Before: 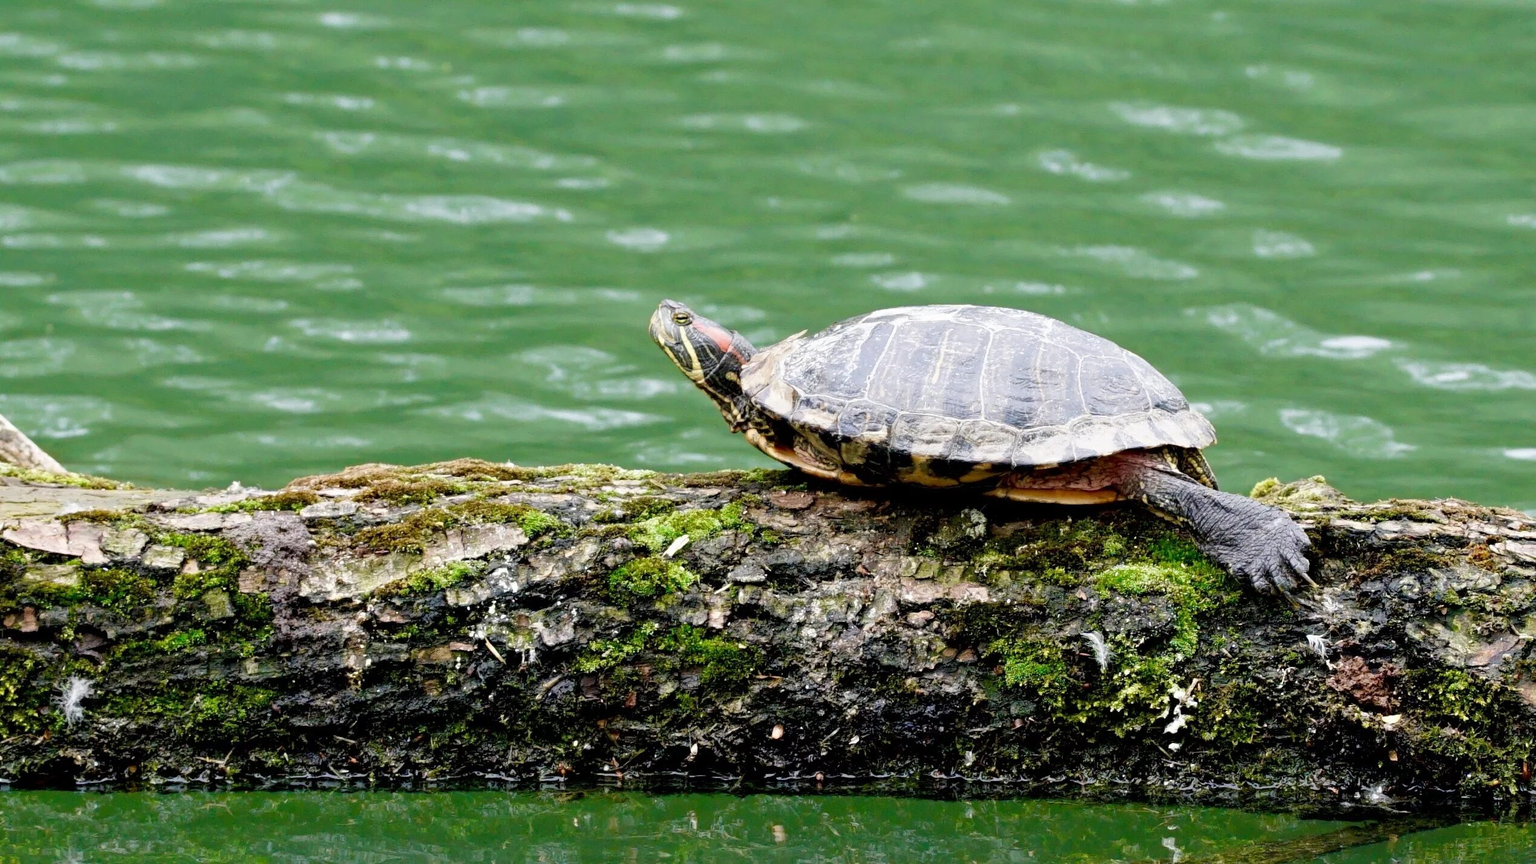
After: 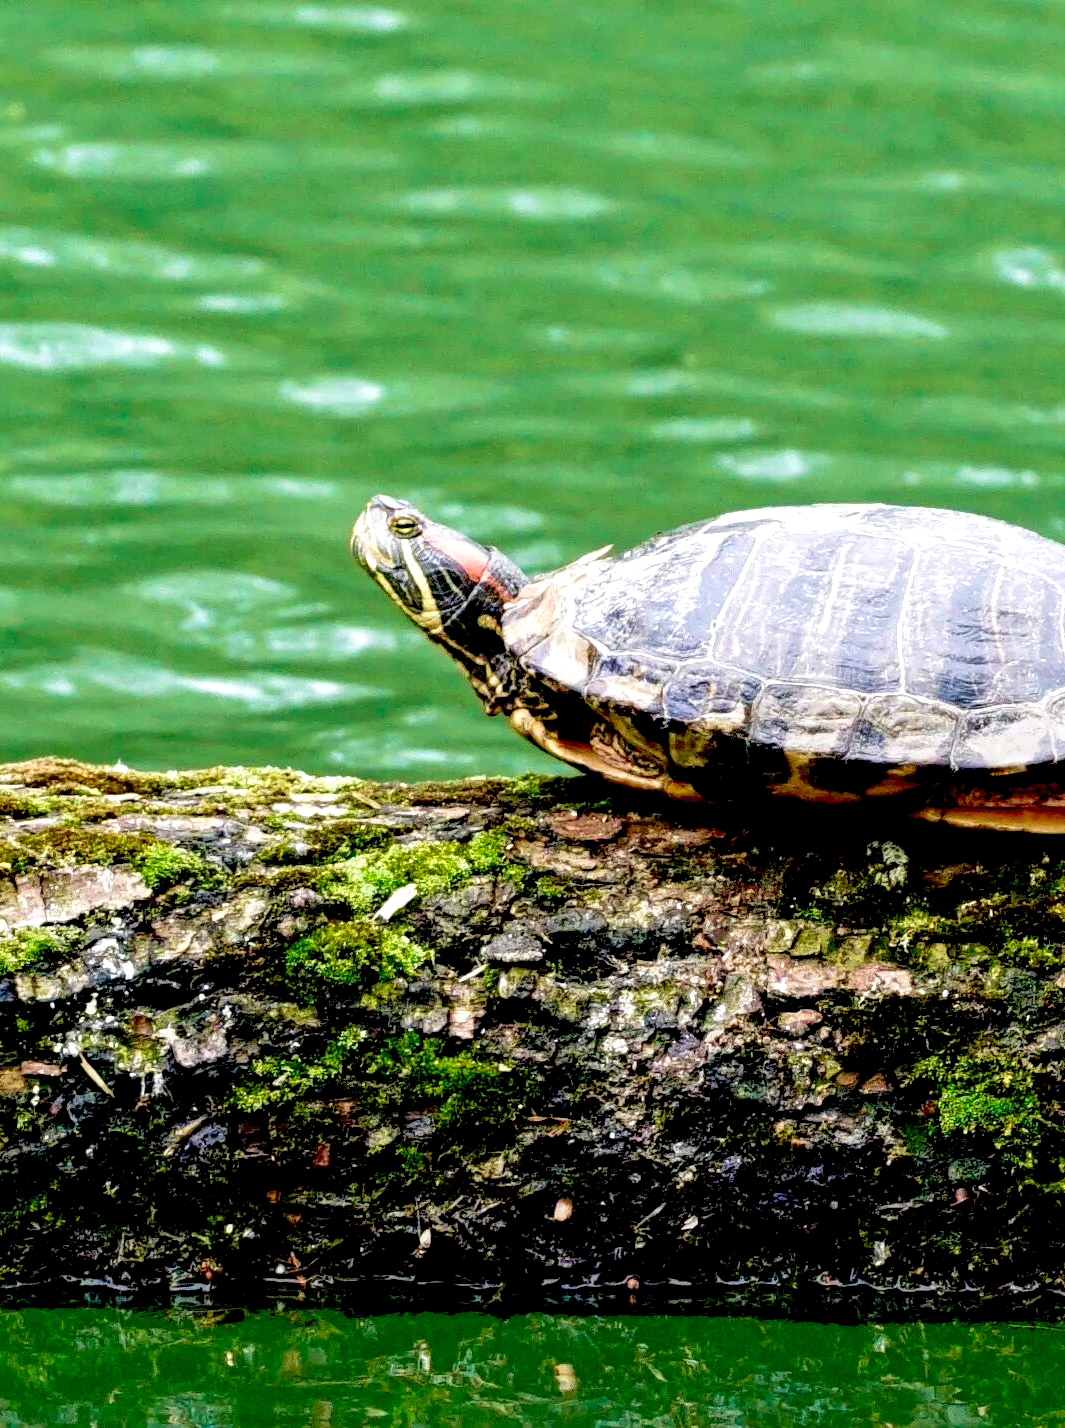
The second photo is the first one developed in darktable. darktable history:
exposure: black level correction 0.04, exposure 0.499 EV, compensate highlight preservation false
tone equalizer: on, module defaults
velvia: strength 44.52%
local contrast: on, module defaults
crop: left 28.457%, right 29.561%
